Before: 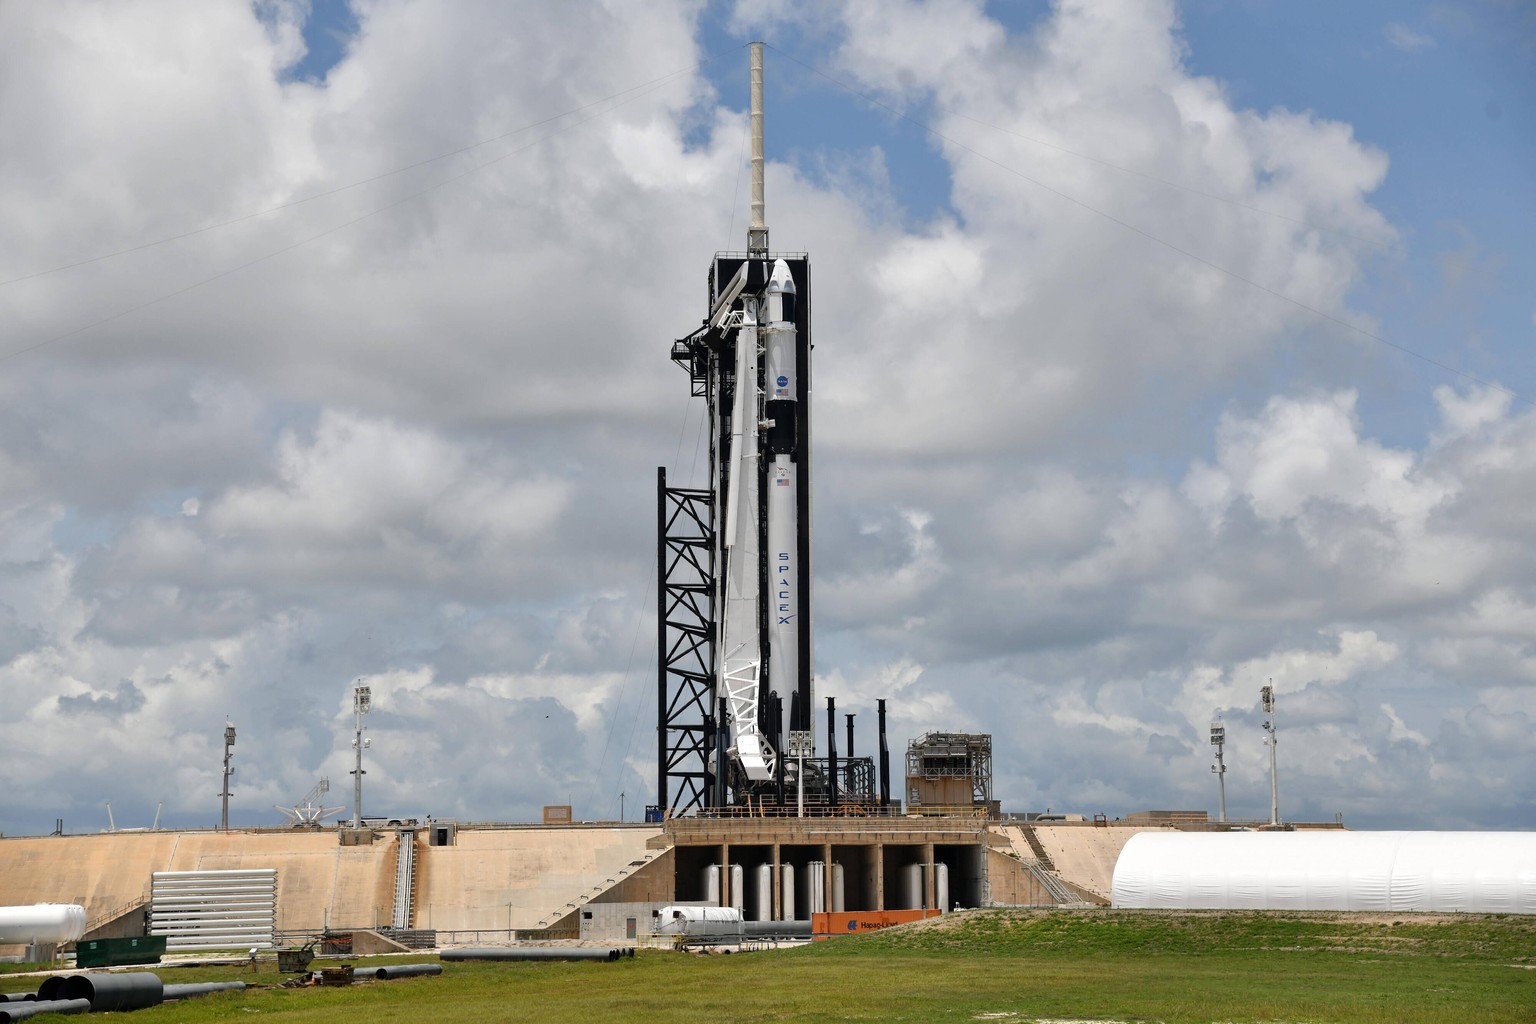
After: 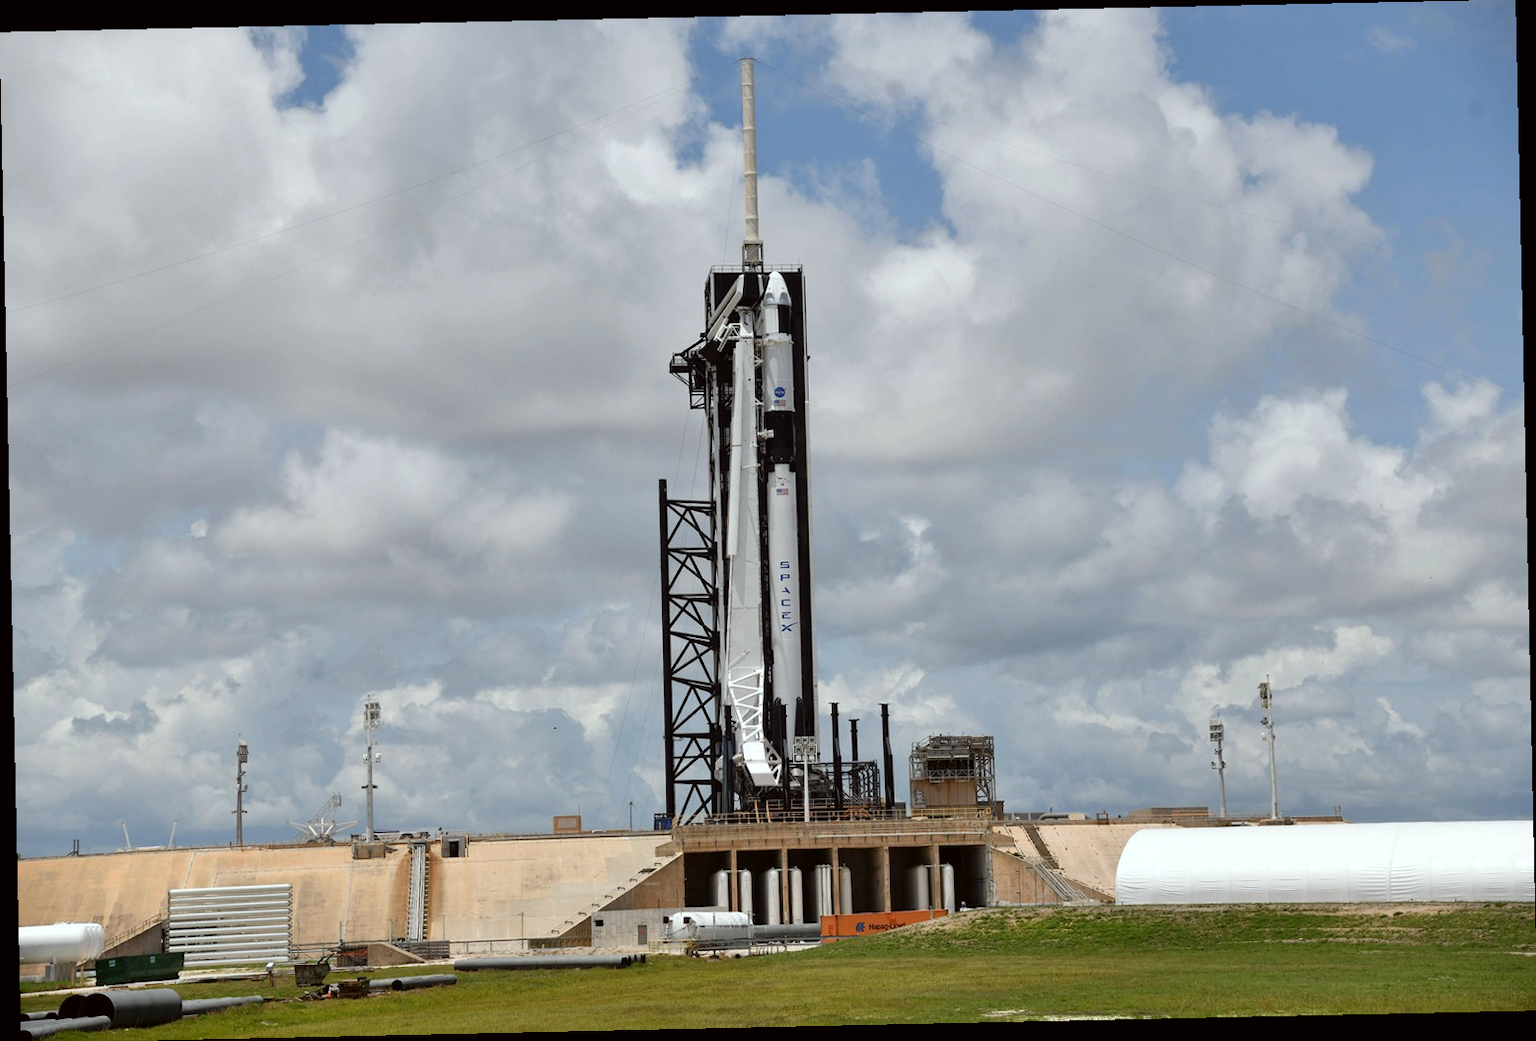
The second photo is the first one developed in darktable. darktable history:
color correction: highlights a* -2.73, highlights b* -2.09, shadows a* 2.41, shadows b* 2.73
rotate and perspective: rotation -1.24°, automatic cropping off
